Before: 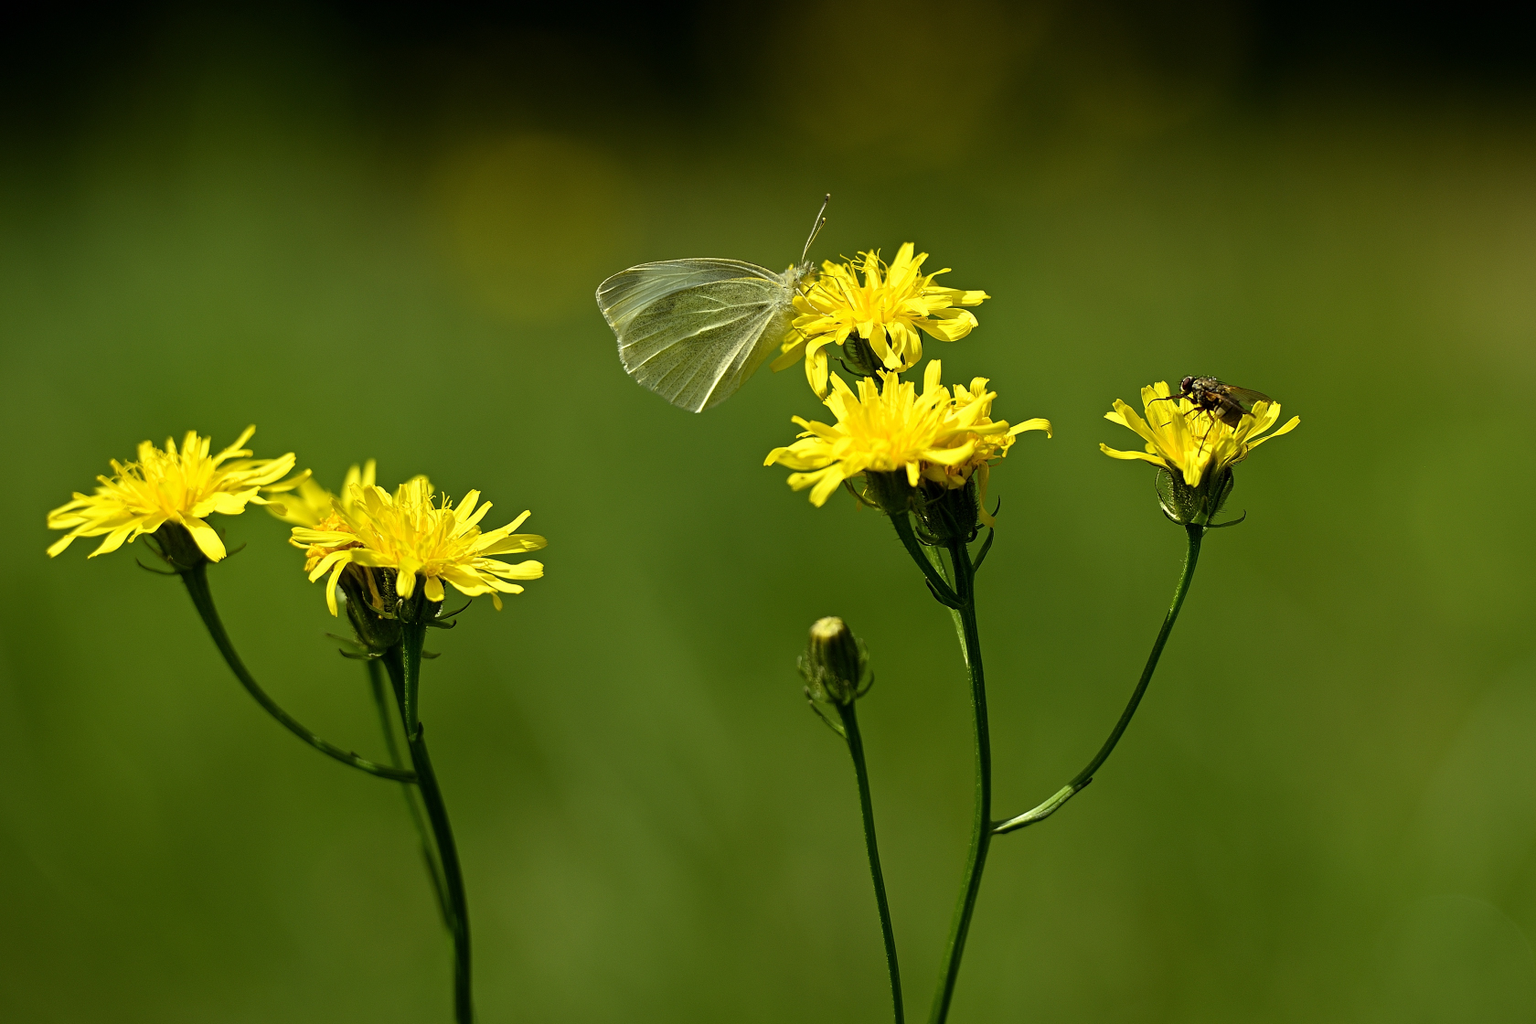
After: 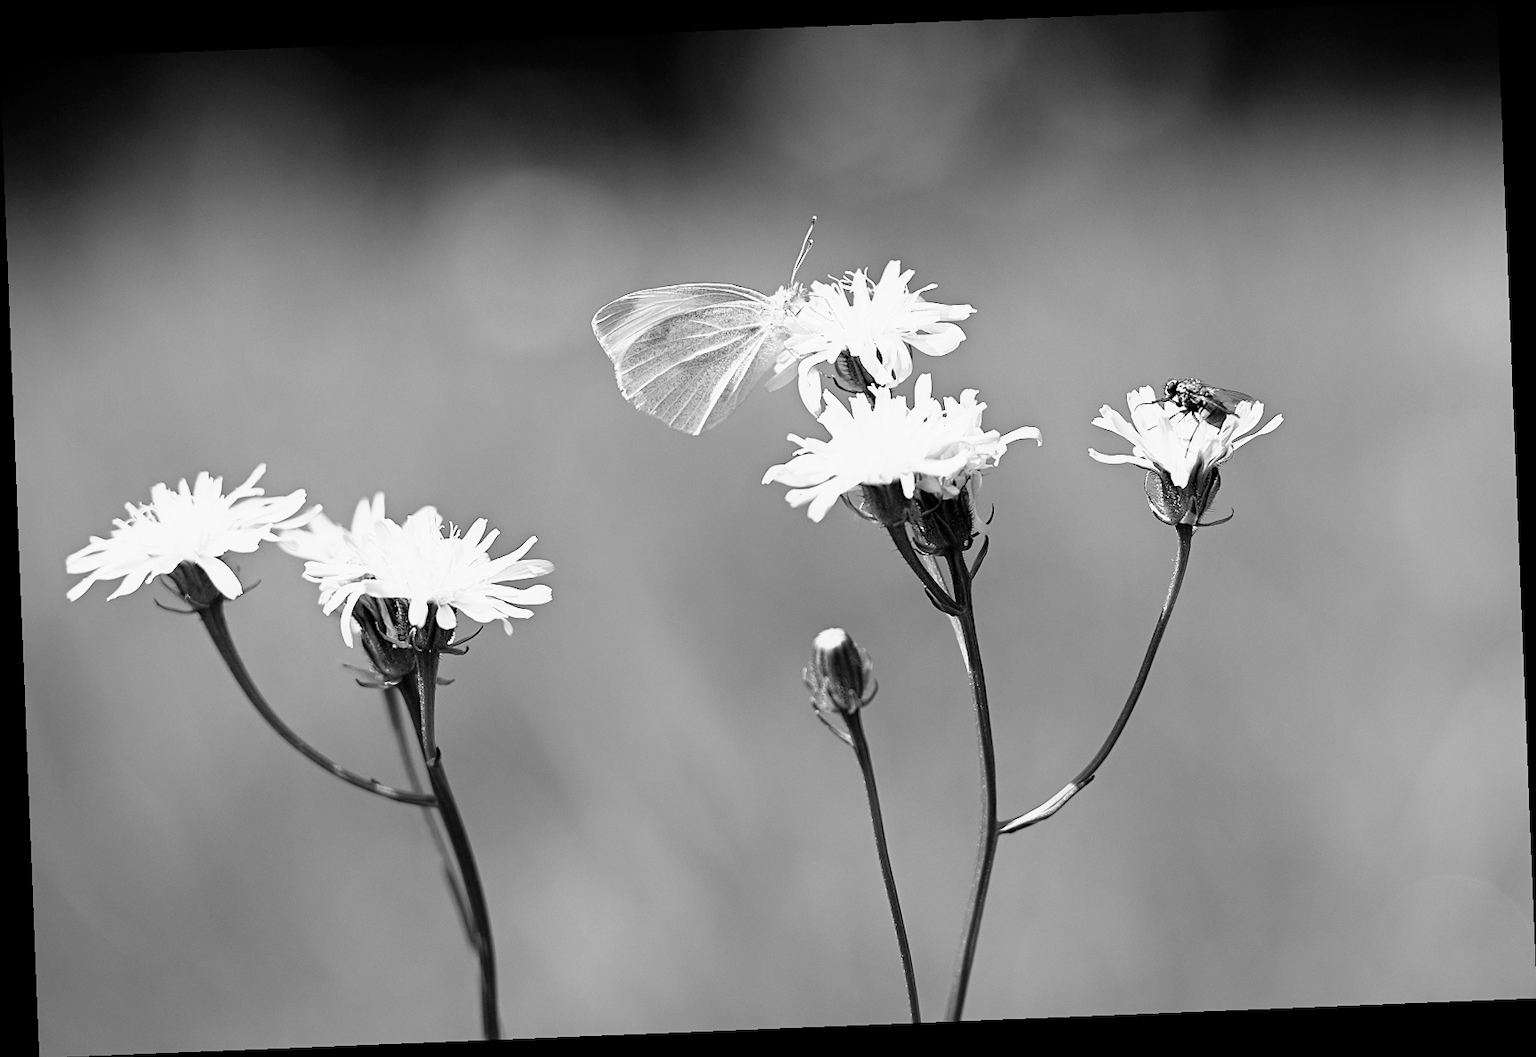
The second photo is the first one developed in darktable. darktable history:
monochrome: a 30.25, b 92.03
contrast brightness saturation: brightness 0.15
base curve: curves: ch0 [(0, 0) (0.495, 0.917) (1, 1)], preserve colors none
exposure: exposure 0.2 EV, compensate highlight preservation false
sharpen: amount 0.2
rotate and perspective: rotation -2.29°, automatic cropping off
